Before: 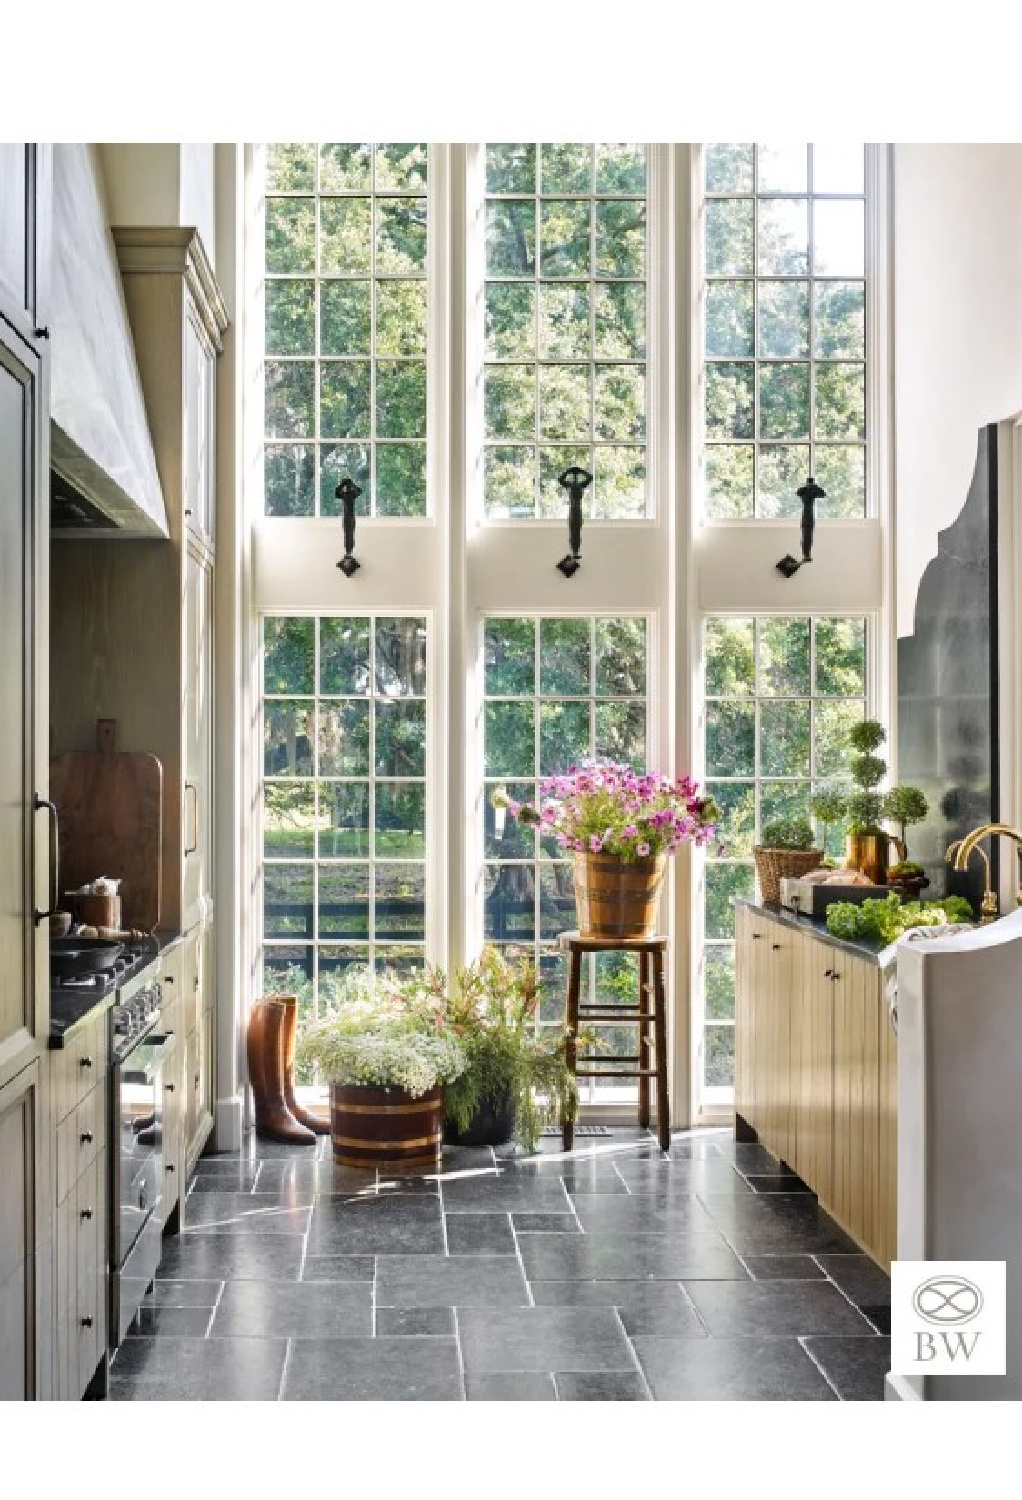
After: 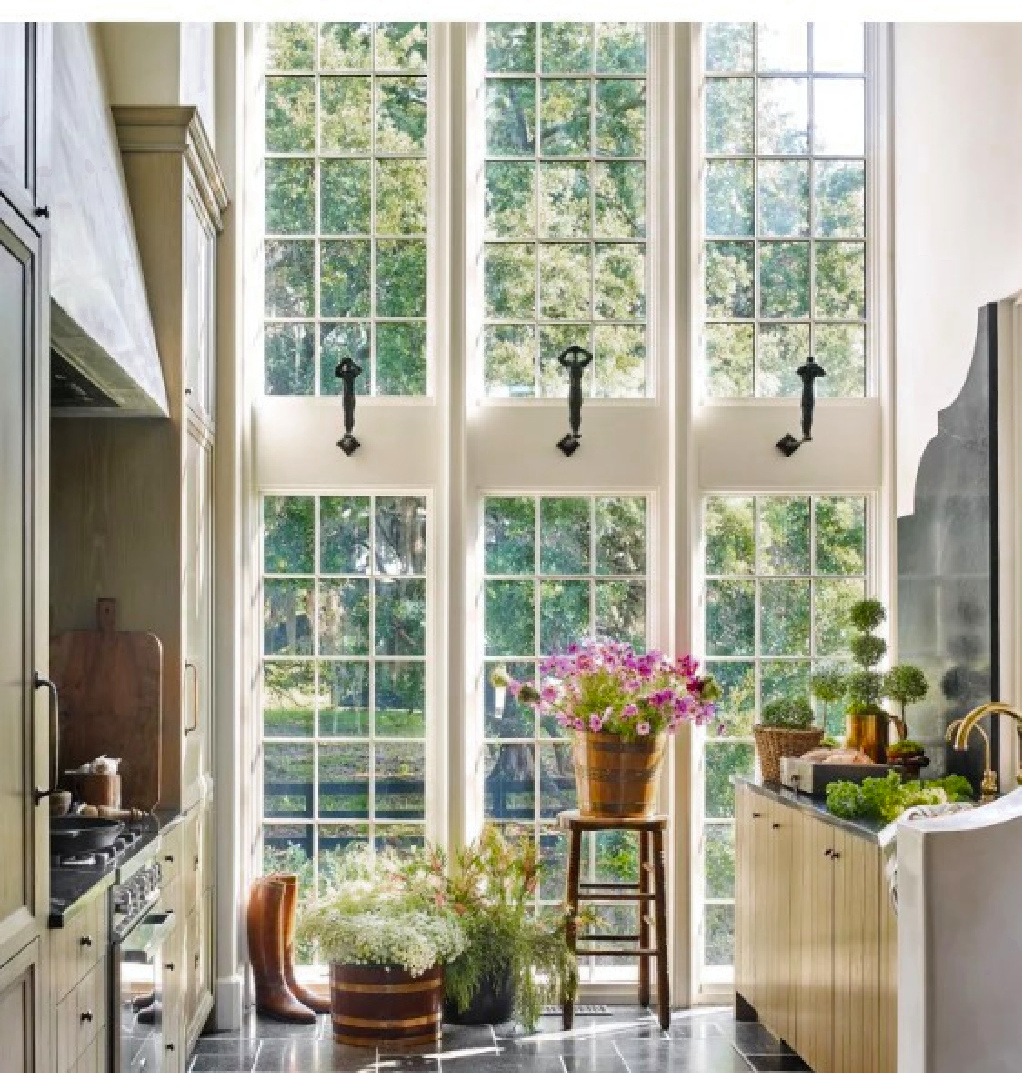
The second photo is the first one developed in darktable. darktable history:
crop and rotate: top 8.131%, bottom 20.313%
color zones: curves: ch0 [(0.27, 0.396) (0.563, 0.504) (0.75, 0.5) (0.787, 0.307)]
contrast brightness saturation: contrast 0.034, brightness 0.065, saturation 0.129
